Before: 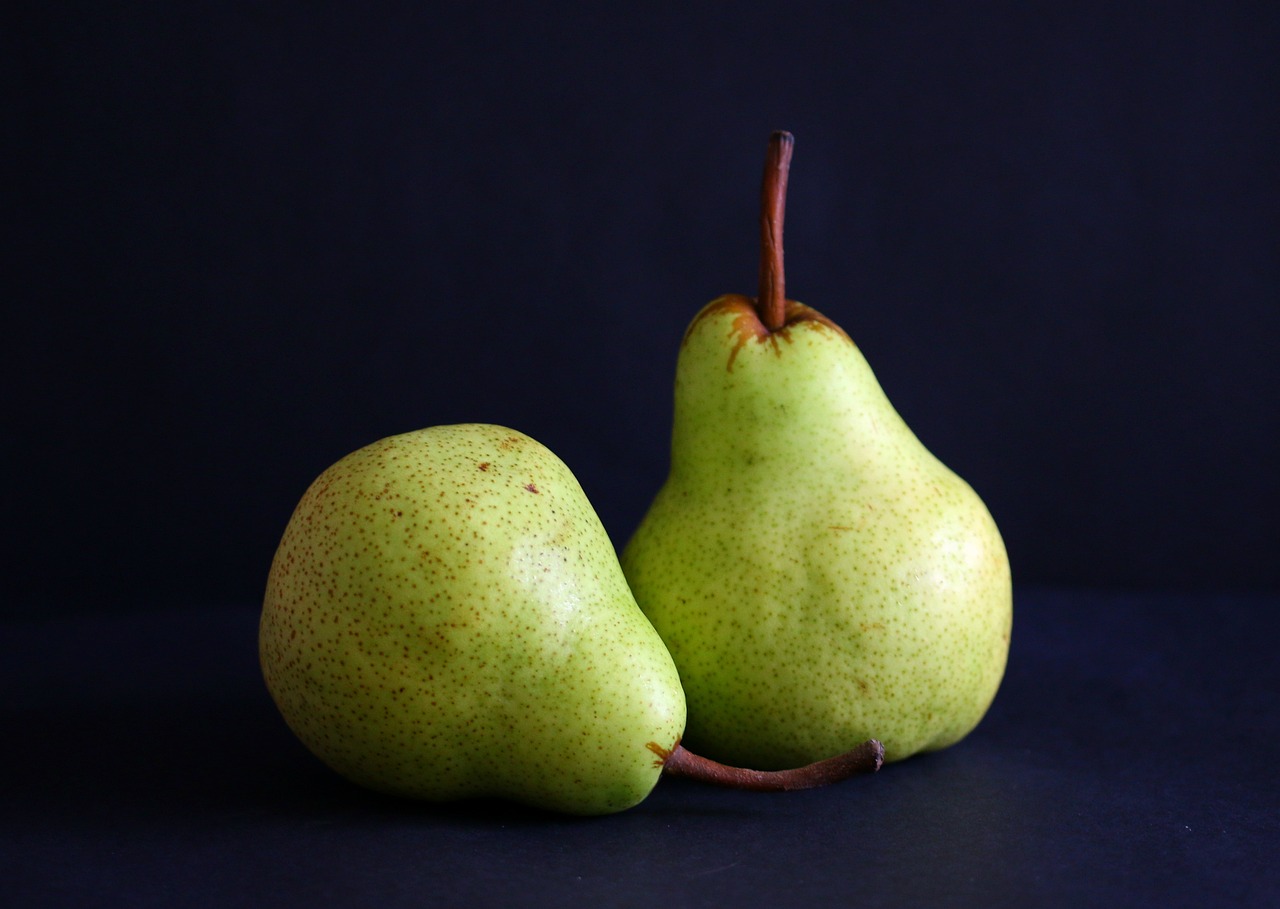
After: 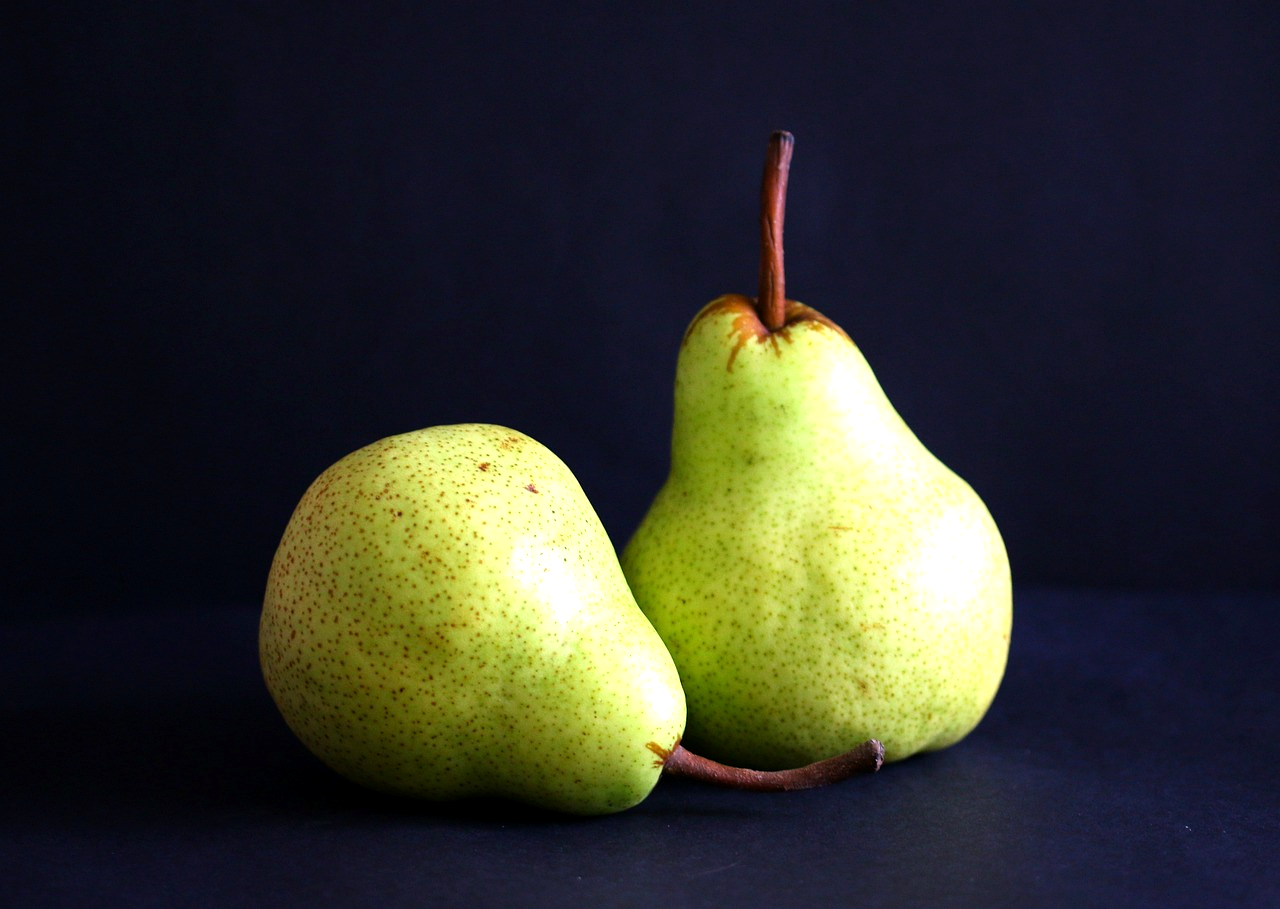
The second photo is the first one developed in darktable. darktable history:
exposure: black level correction 0.001, exposure 0.498 EV, compensate highlight preservation false
tone equalizer: -8 EV -0.406 EV, -7 EV -0.385 EV, -6 EV -0.295 EV, -5 EV -0.196 EV, -3 EV 0.219 EV, -2 EV 0.308 EV, -1 EV 0.414 EV, +0 EV 0.404 EV
